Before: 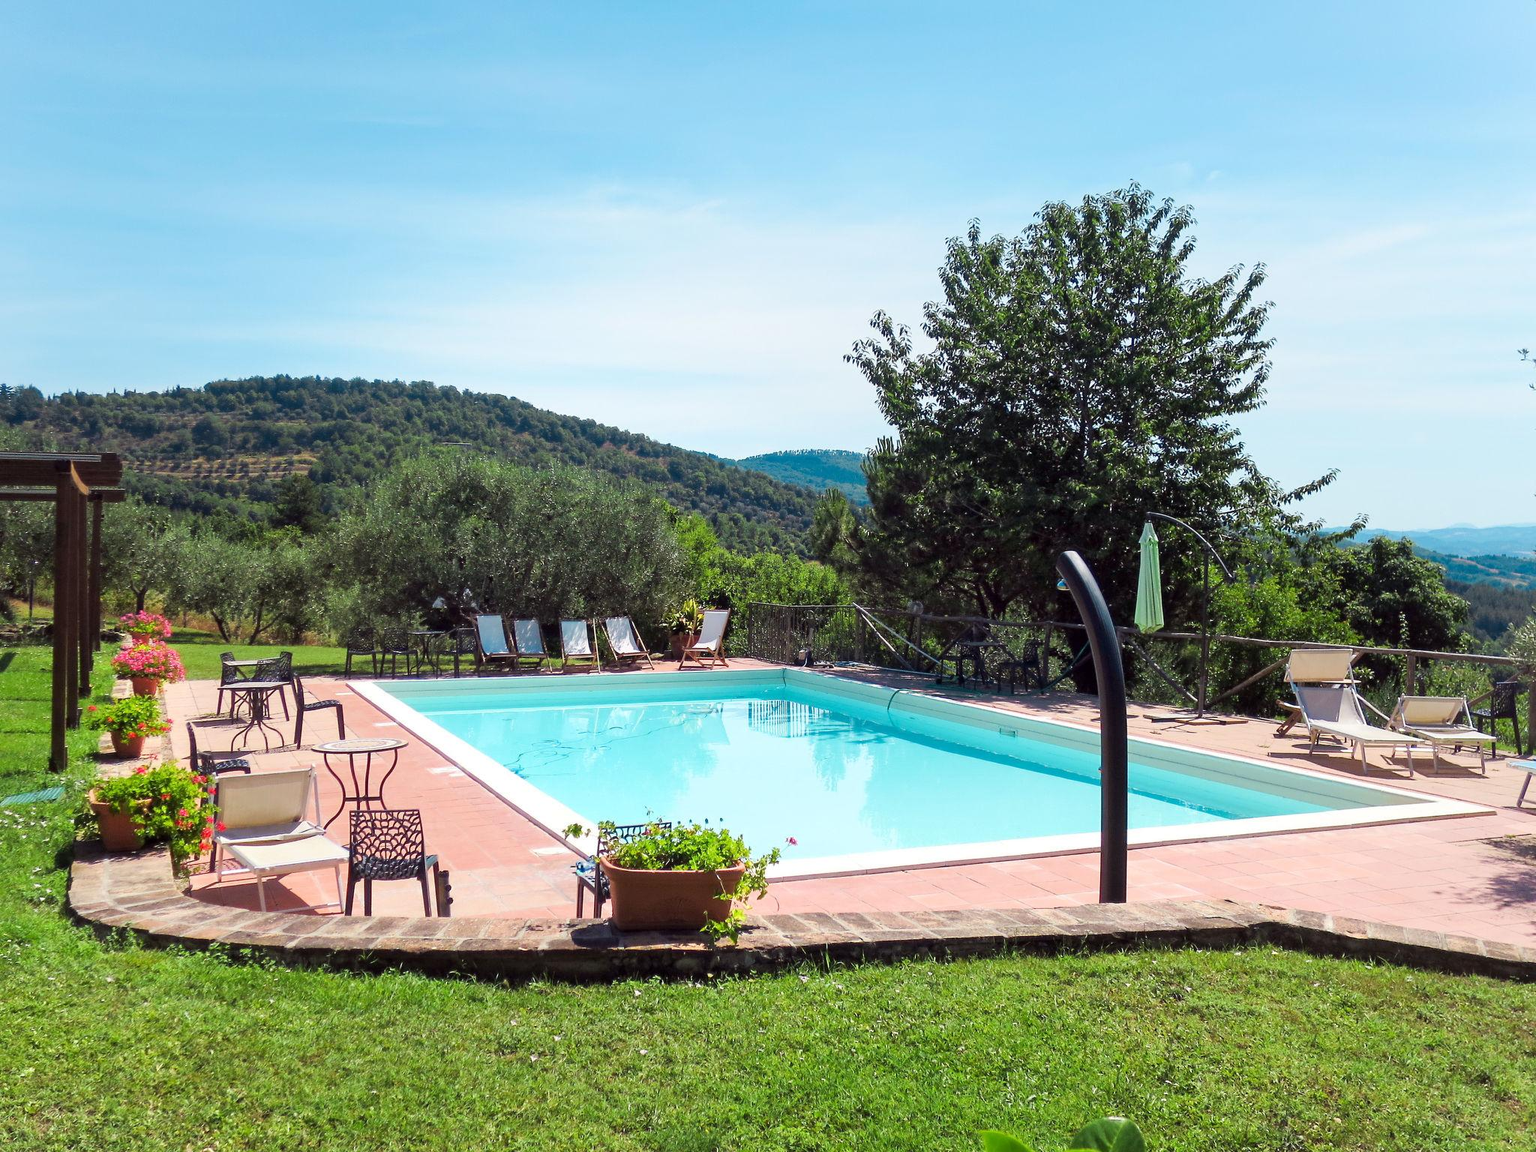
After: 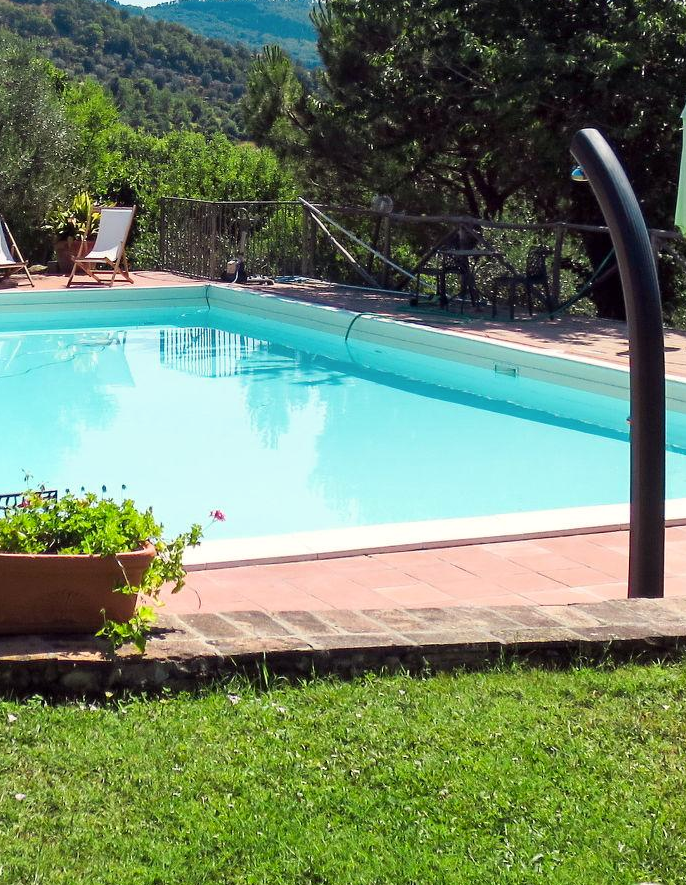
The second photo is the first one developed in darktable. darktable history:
color correction: highlights b* 2.92
crop: left 40.959%, top 39.487%, right 25.538%, bottom 2.869%
exposure: compensate exposure bias true, compensate highlight preservation false
